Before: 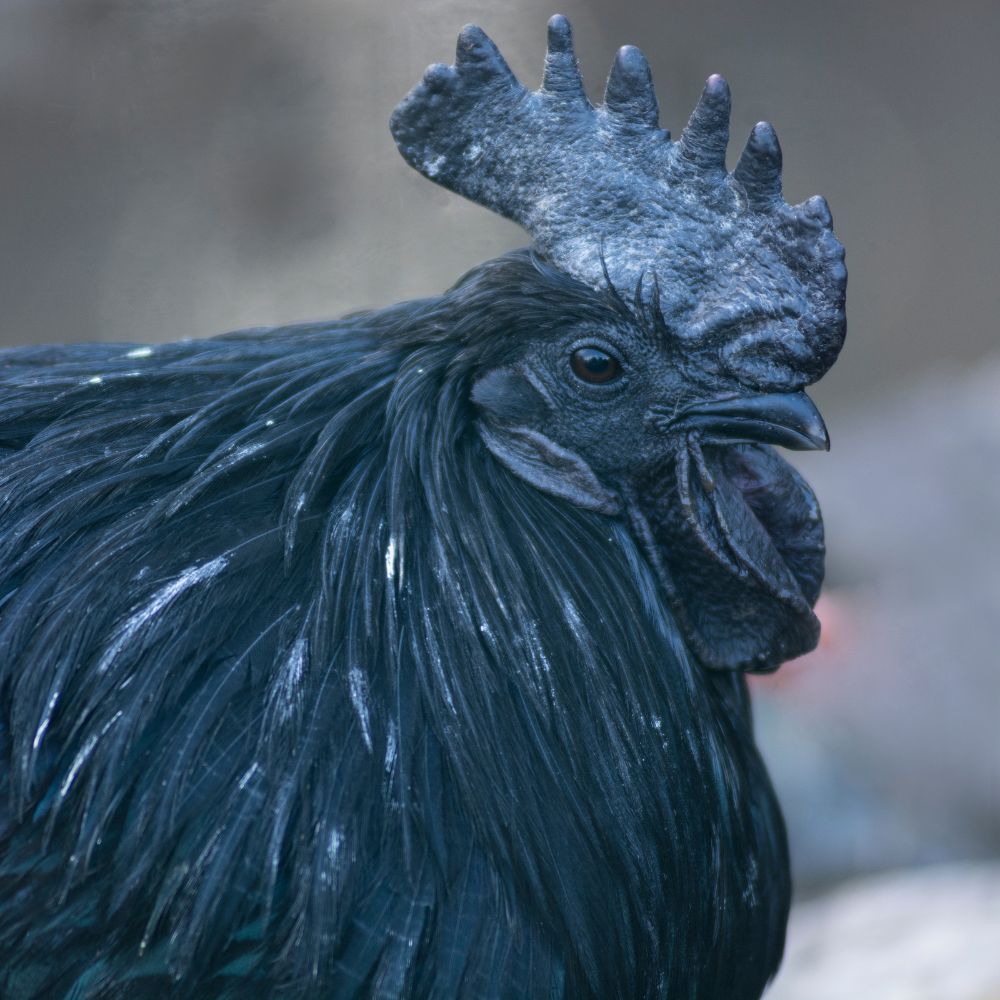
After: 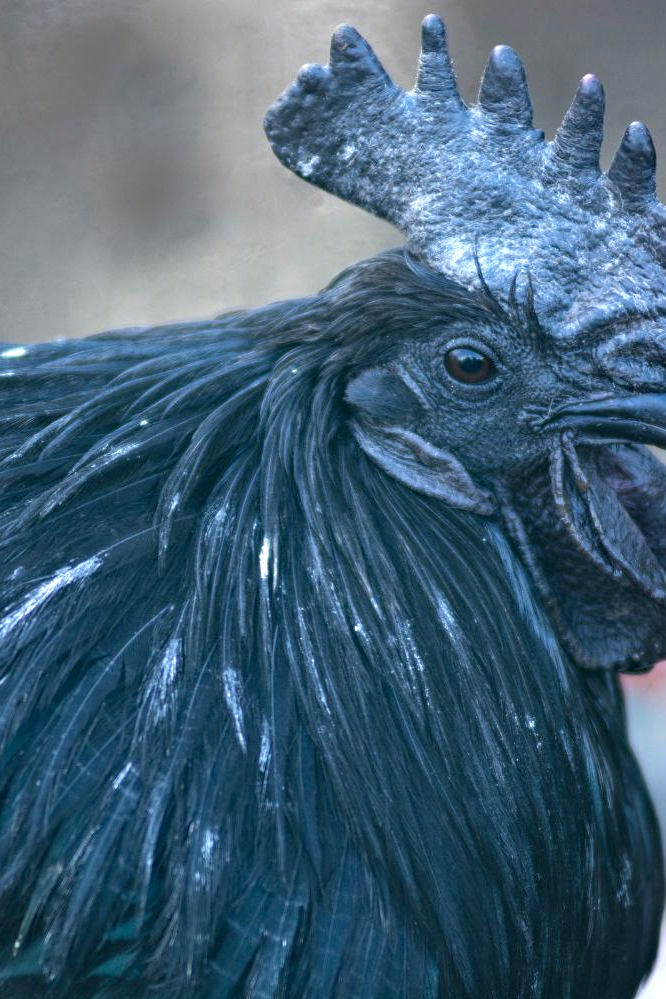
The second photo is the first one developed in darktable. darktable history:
crop and rotate: left 12.648%, right 20.685%
exposure: black level correction 0, exposure 0.7 EV, compensate exposure bias true, compensate highlight preservation false
haze removal: compatibility mode true, adaptive false
